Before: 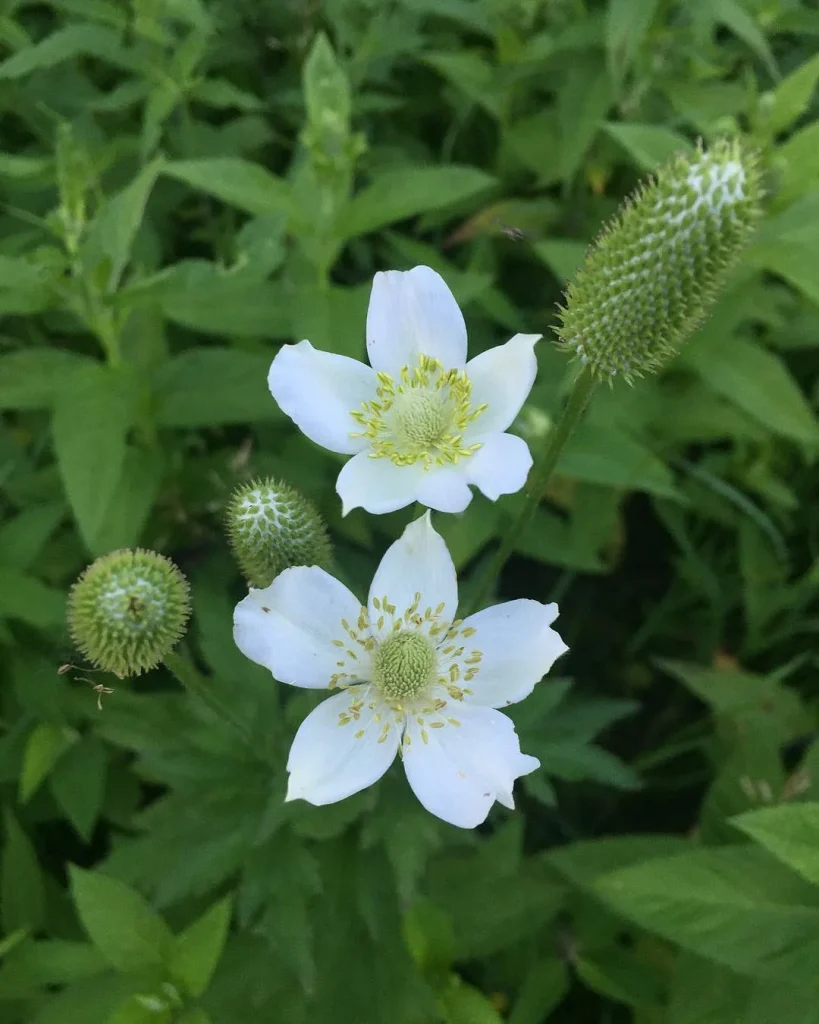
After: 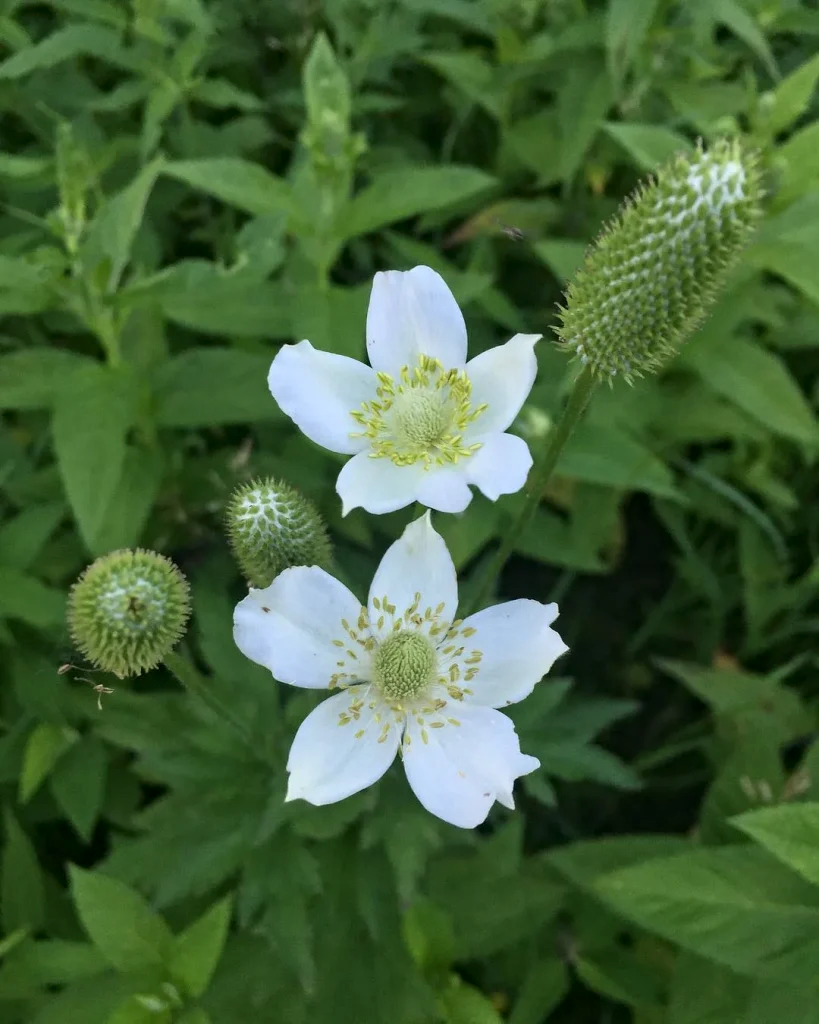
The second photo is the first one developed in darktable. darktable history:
contrast equalizer: y [[0.5, 0.5, 0.544, 0.569, 0.5, 0.5], [0.5 ×6], [0.5 ×6], [0 ×6], [0 ×6]]
